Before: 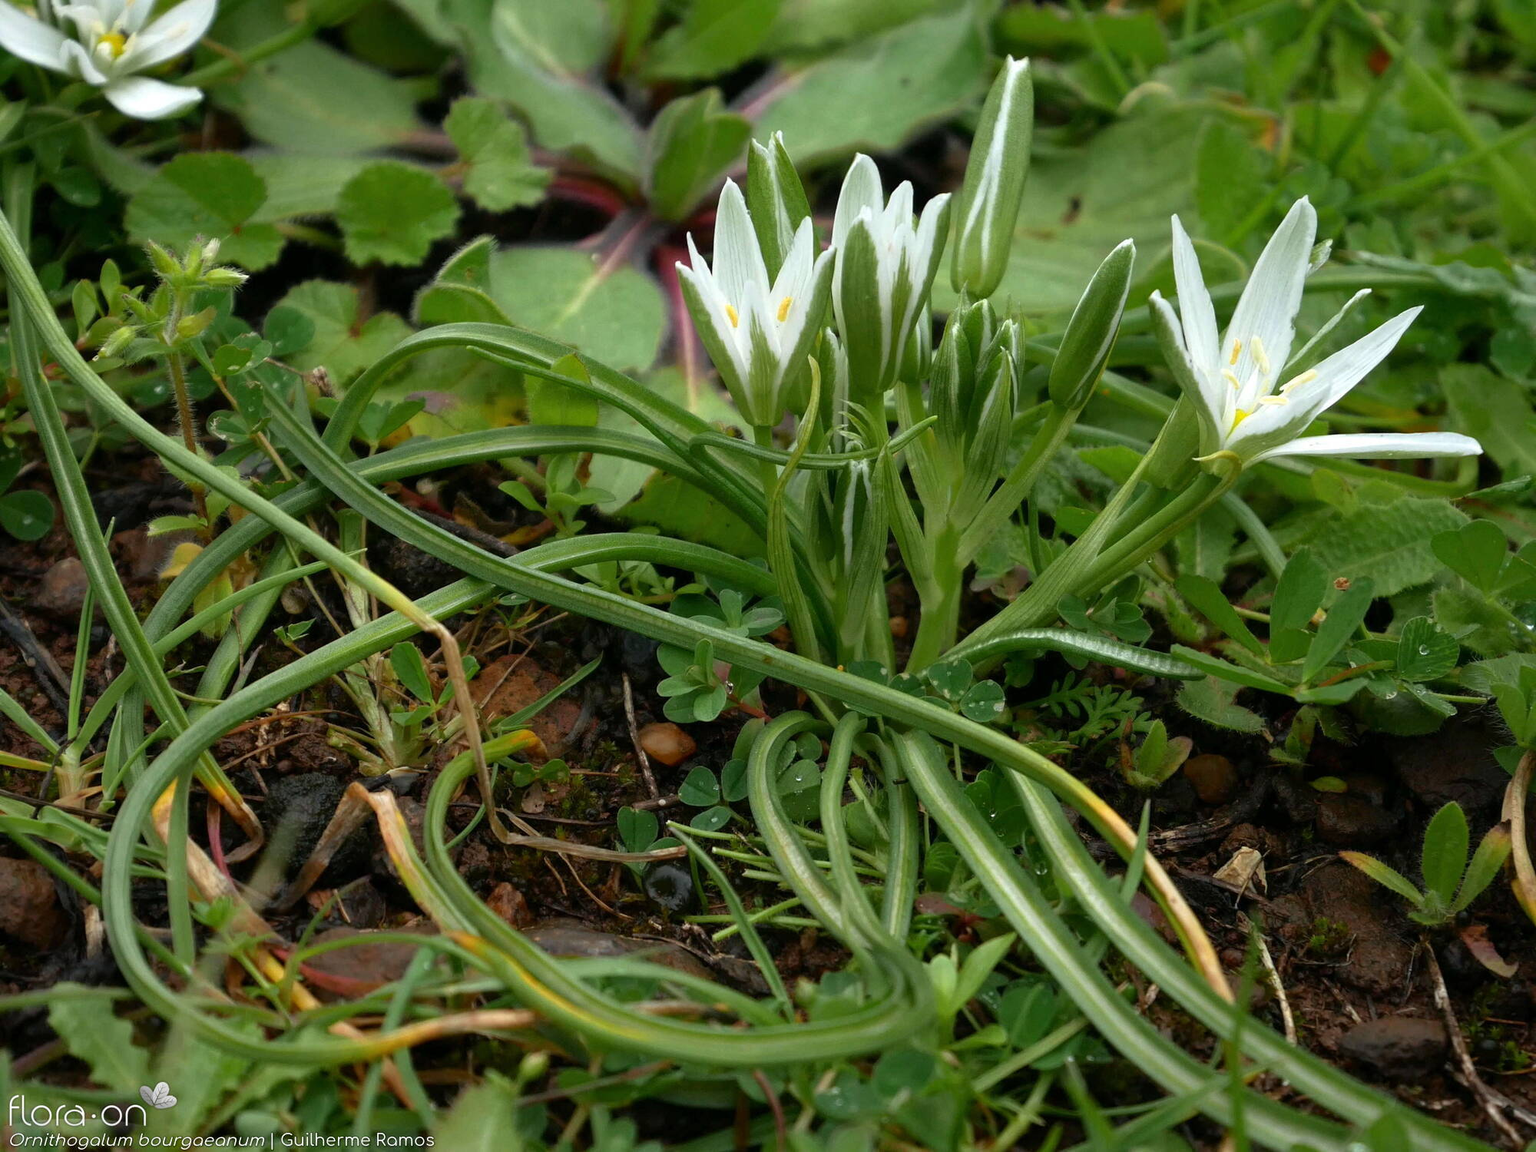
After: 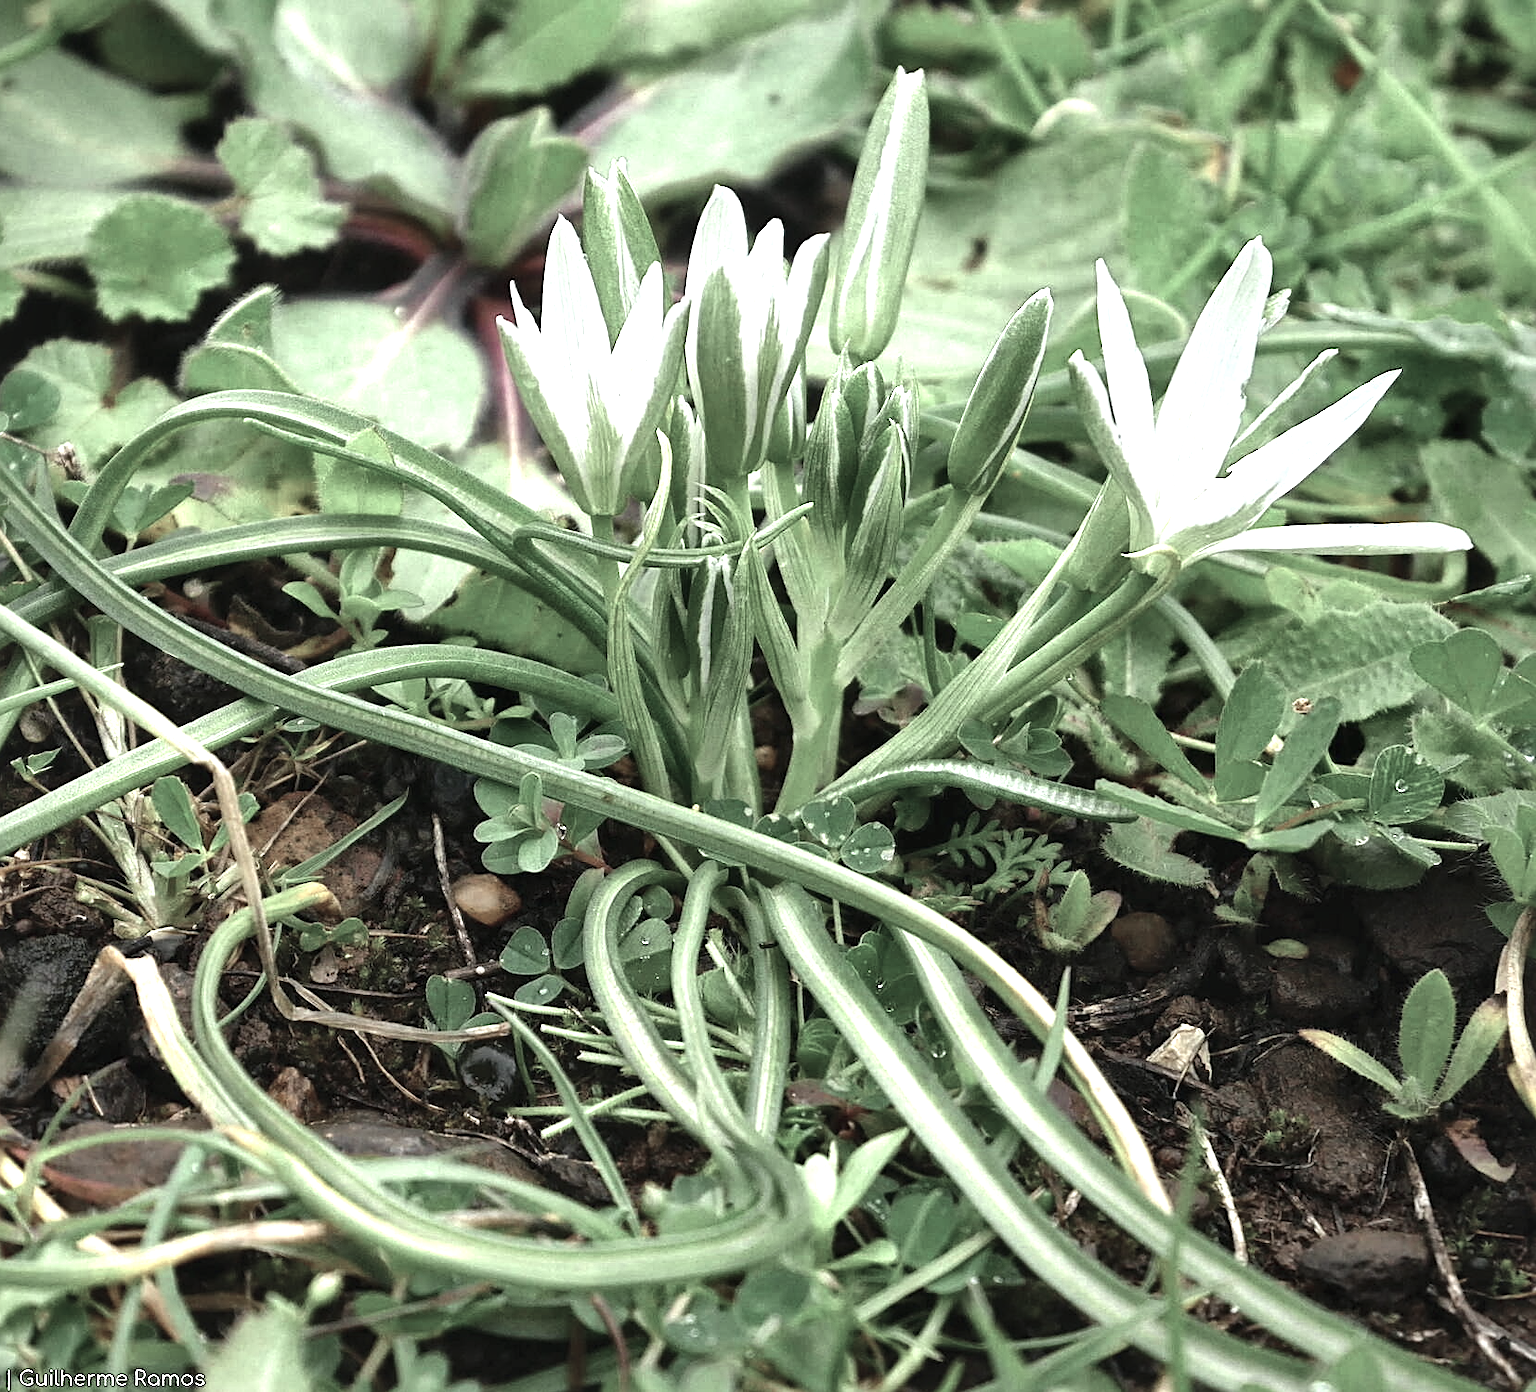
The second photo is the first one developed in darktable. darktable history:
sharpen: on, module defaults
local contrast: mode bilateral grid, contrast 20, coarseness 50, detail 150%, midtone range 0.2
crop: left 17.278%, bottom 0.02%
shadows and highlights: shadows 1.38, highlights 40.93
exposure: black level correction -0.005, exposure 0.622 EV, compensate highlight preservation false
color zones: curves: ch0 [(0.25, 0.667) (0.758, 0.368)]; ch1 [(0.215, 0.245) (0.761, 0.373)]; ch2 [(0.247, 0.554) (0.761, 0.436)]
